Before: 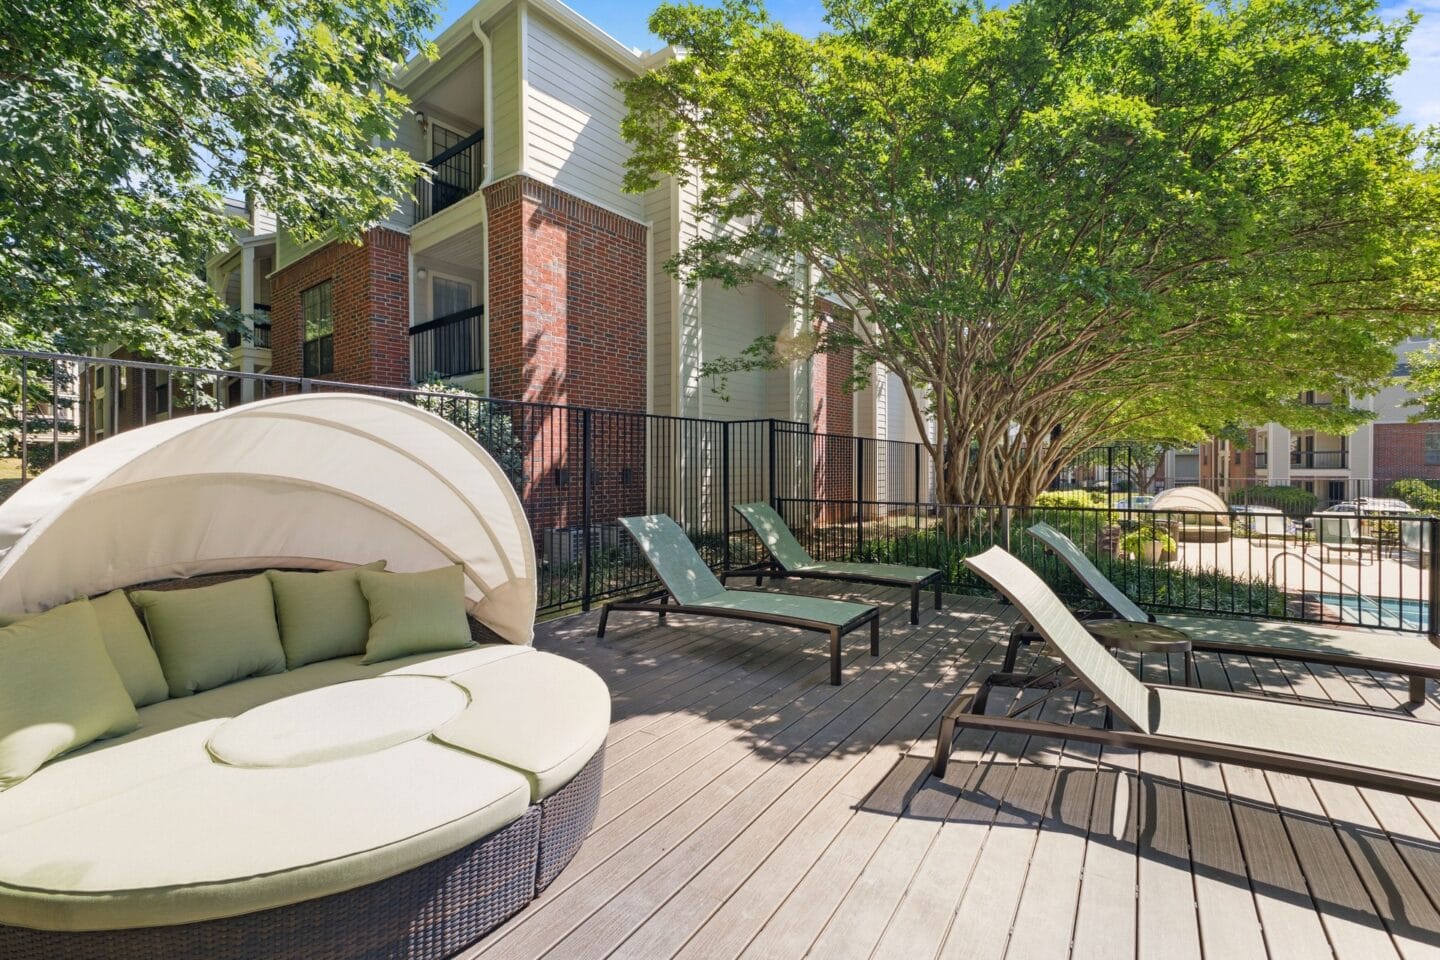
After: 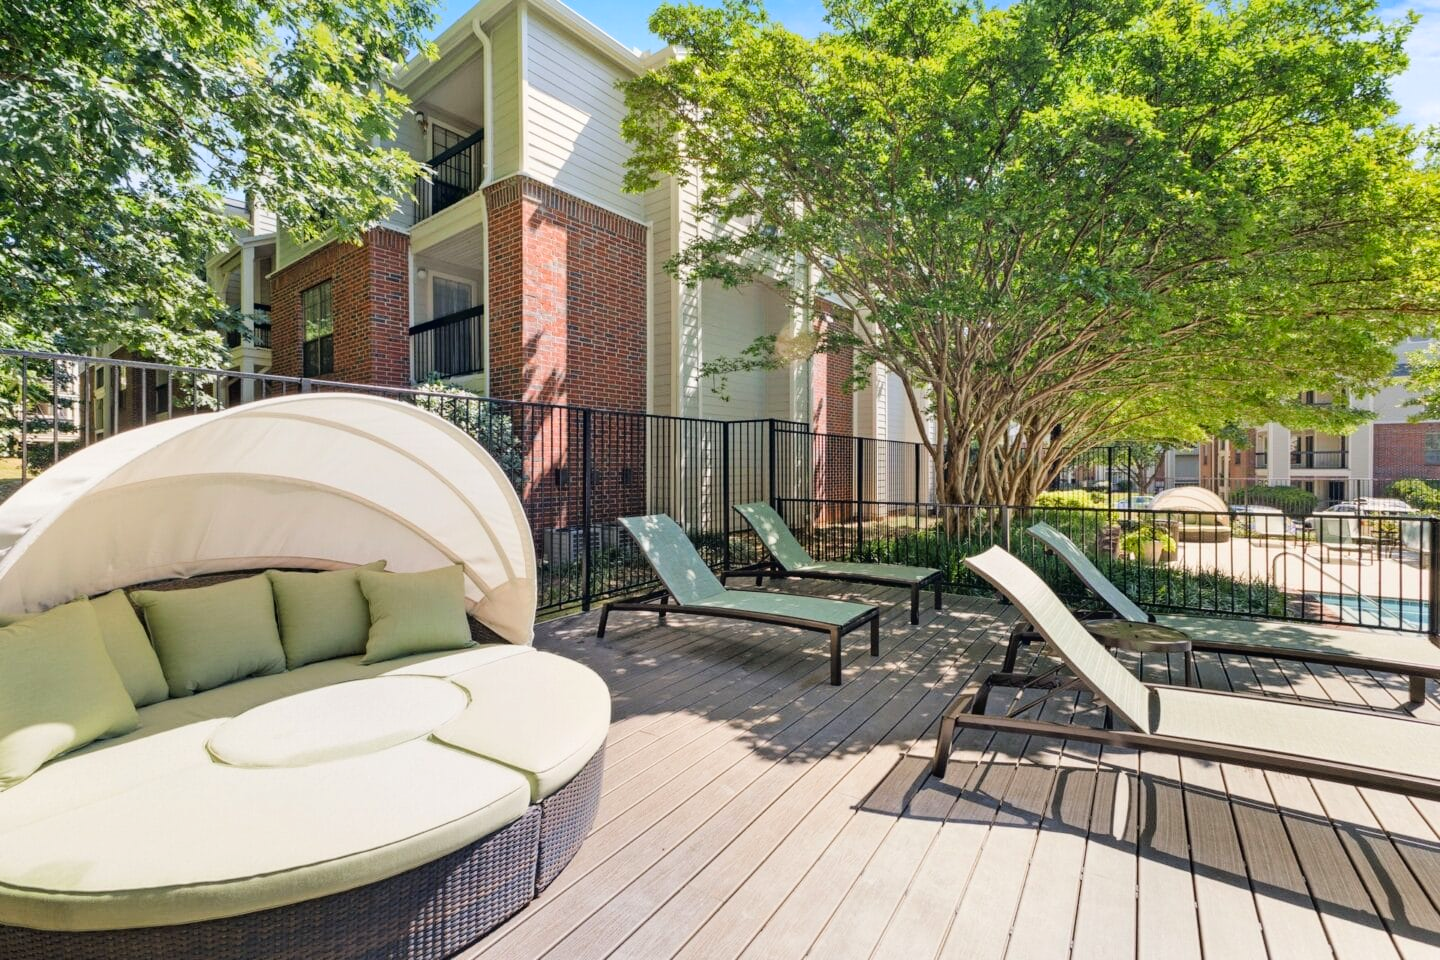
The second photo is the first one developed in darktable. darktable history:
exposure: black level correction 0.002, compensate exposure bias true, compensate highlight preservation false
tone curve: curves: ch0 [(0, 0.01) (0.052, 0.045) (0.136, 0.133) (0.29, 0.332) (0.453, 0.531) (0.676, 0.751) (0.89, 0.919) (1, 1)]; ch1 [(0, 0) (0.094, 0.081) (0.285, 0.299) (0.385, 0.403) (0.447, 0.429) (0.495, 0.496) (0.544, 0.552) (0.589, 0.612) (0.722, 0.728) (1, 1)]; ch2 [(0, 0) (0.257, 0.217) (0.43, 0.421) (0.498, 0.507) (0.531, 0.544) (0.56, 0.579) (0.625, 0.642) (1, 1)], color space Lab, linked channels, preserve colors none
